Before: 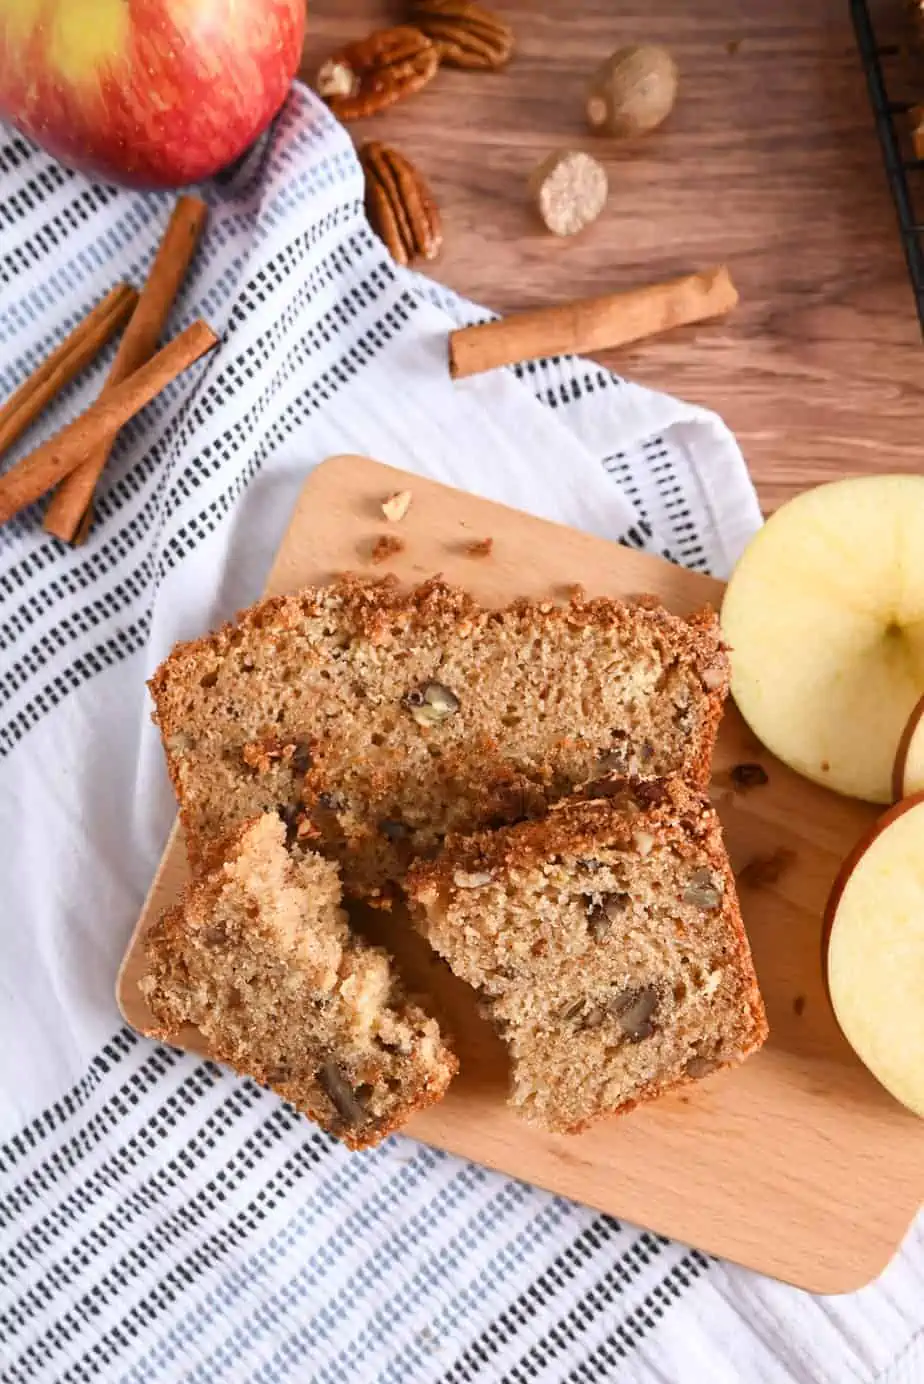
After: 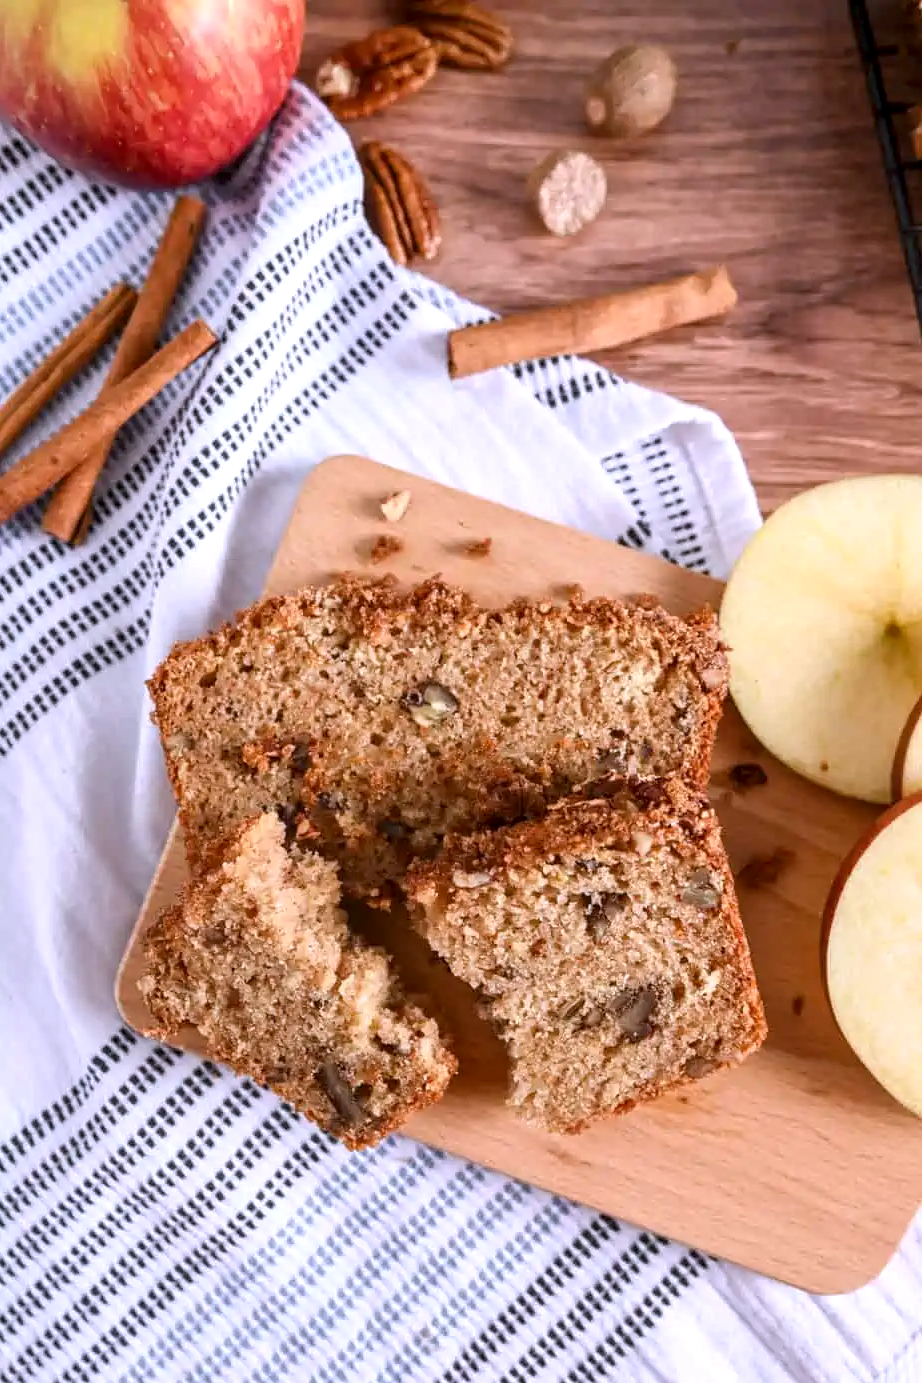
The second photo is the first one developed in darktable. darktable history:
local contrast: detail 130%
crop and rotate: left 0.126%
white balance: red 1.004, blue 1.096
